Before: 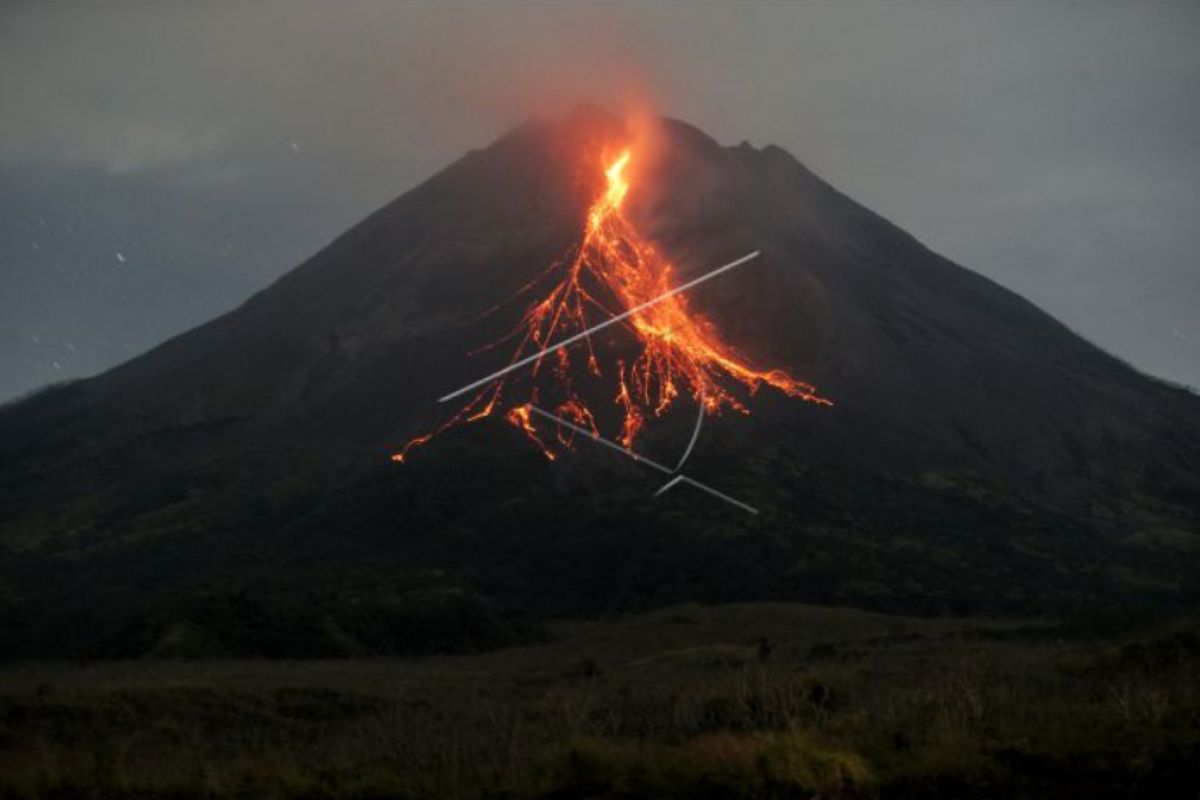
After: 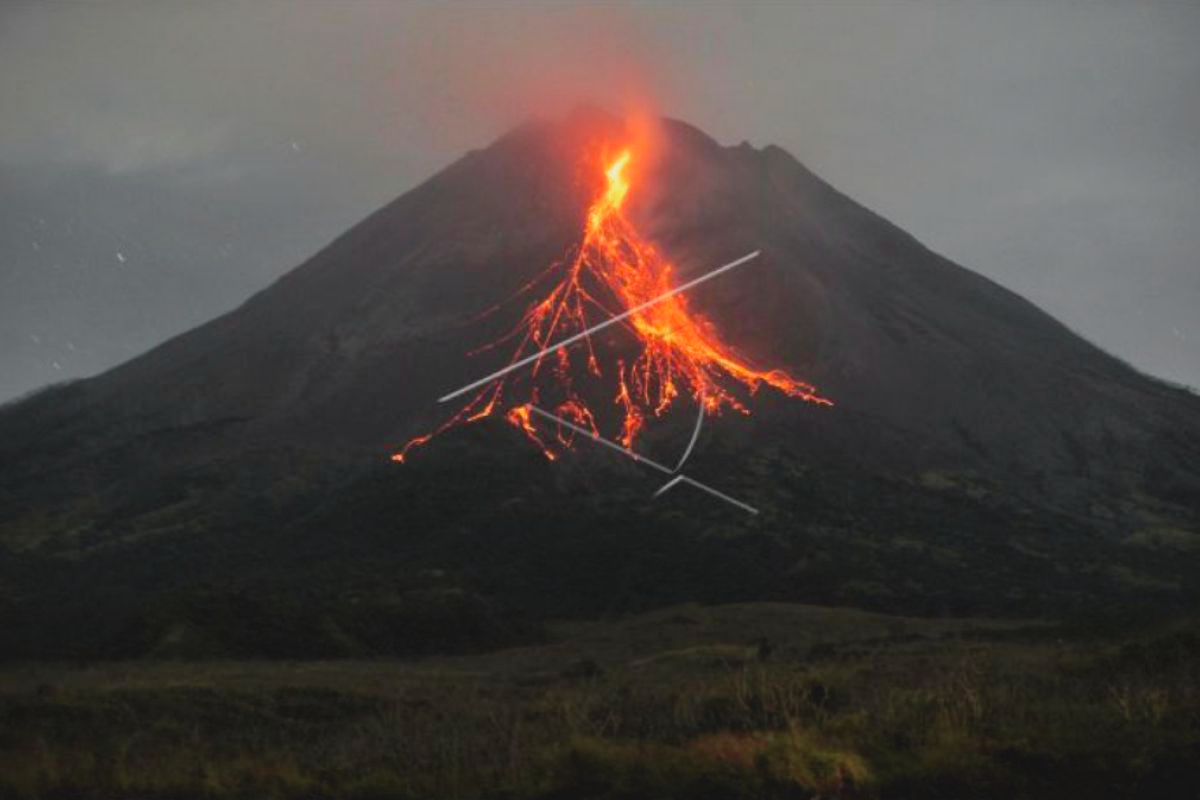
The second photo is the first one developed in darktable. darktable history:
tone curve: curves: ch0 [(0, 0.013) (0.036, 0.035) (0.274, 0.288) (0.504, 0.536) (0.844, 0.84) (1, 0.97)]; ch1 [(0, 0) (0.389, 0.403) (0.462, 0.48) (0.499, 0.5) (0.522, 0.534) (0.567, 0.588) (0.626, 0.645) (0.749, 0.781) (1, 1)]; ch2 [(0, 0) (0.457, 0.486) (0.5, 0.501) (0.533, 0.539) (0.599, 0.6) (0.704, 0.732) (1, 1)], color space Lab, independent channels, preserve colors none
shadows and highlights: shadows 21.01, highlights -81.45, soften with gaussian
contrast brightness saturation: contrast -0.099, brightness 0.043, saturation 0.084
